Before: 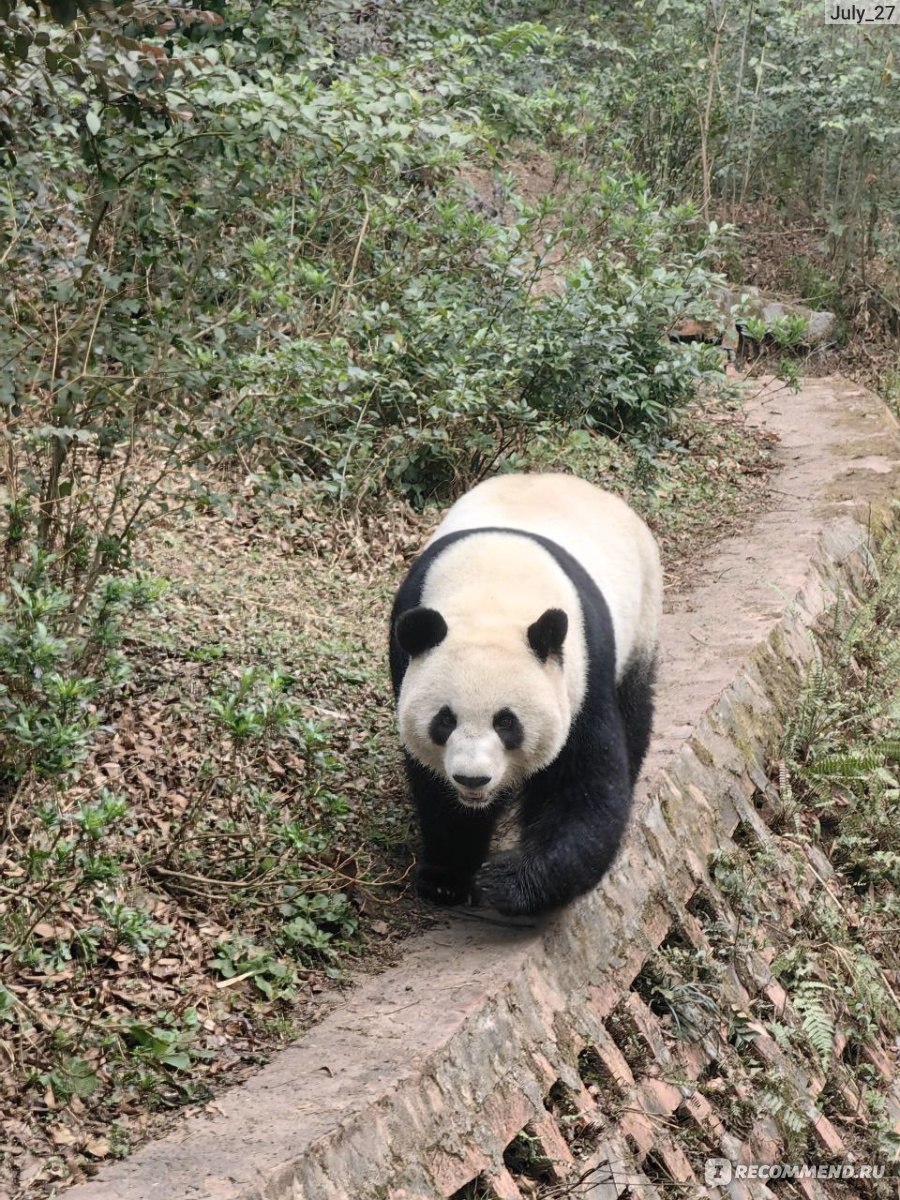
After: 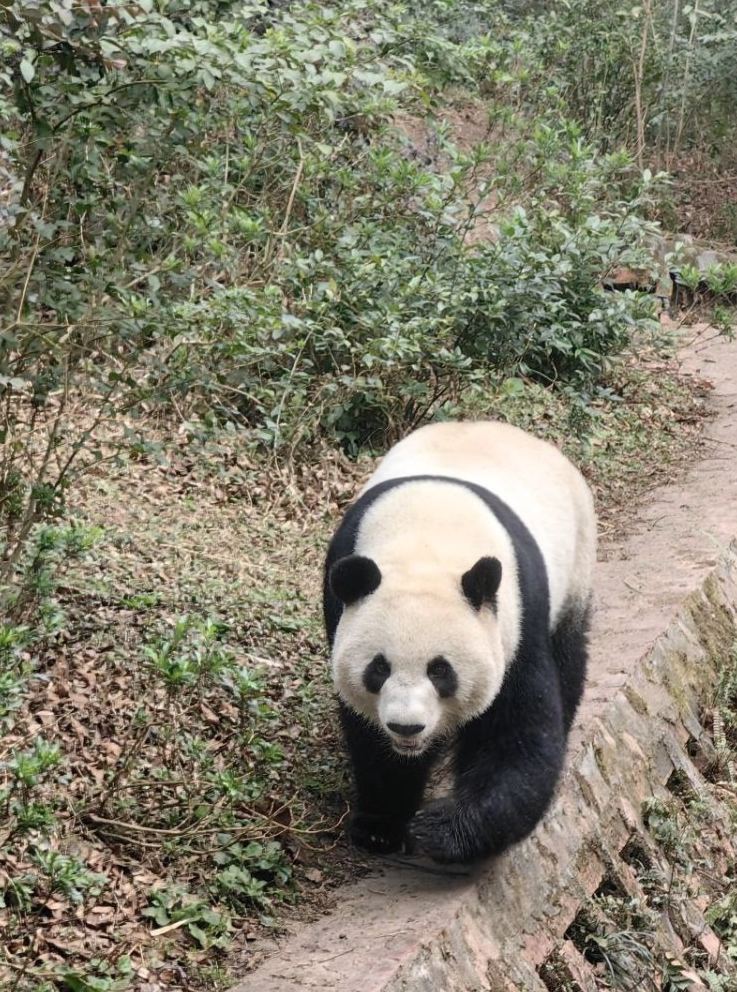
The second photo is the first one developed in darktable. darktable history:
crop and rotate: left 7.393%, top 4.386%, right 10.608%, bottom 12.932%
